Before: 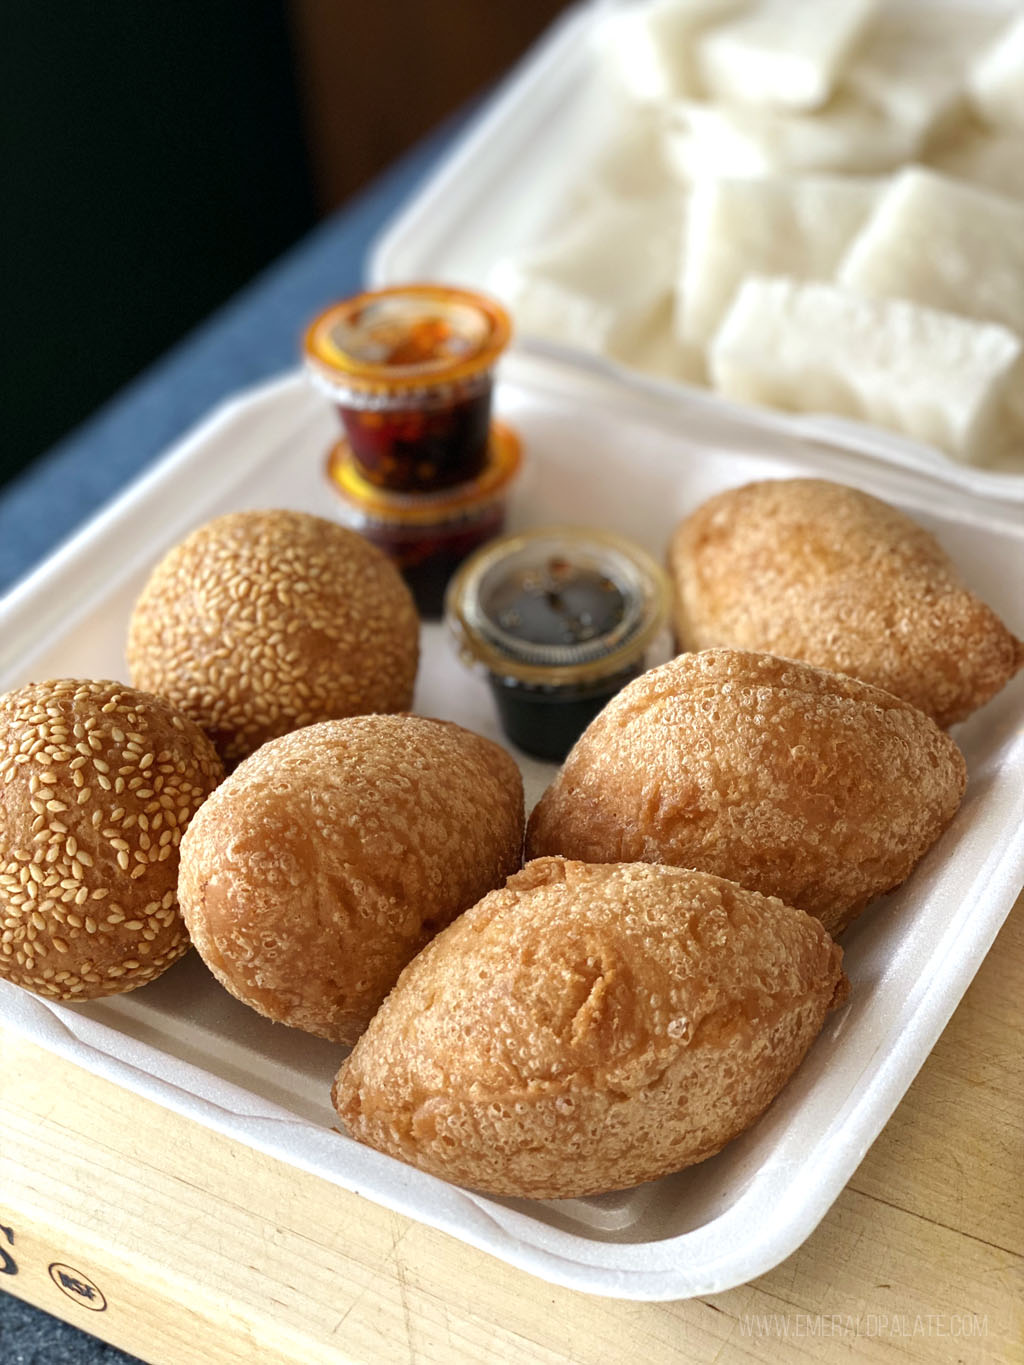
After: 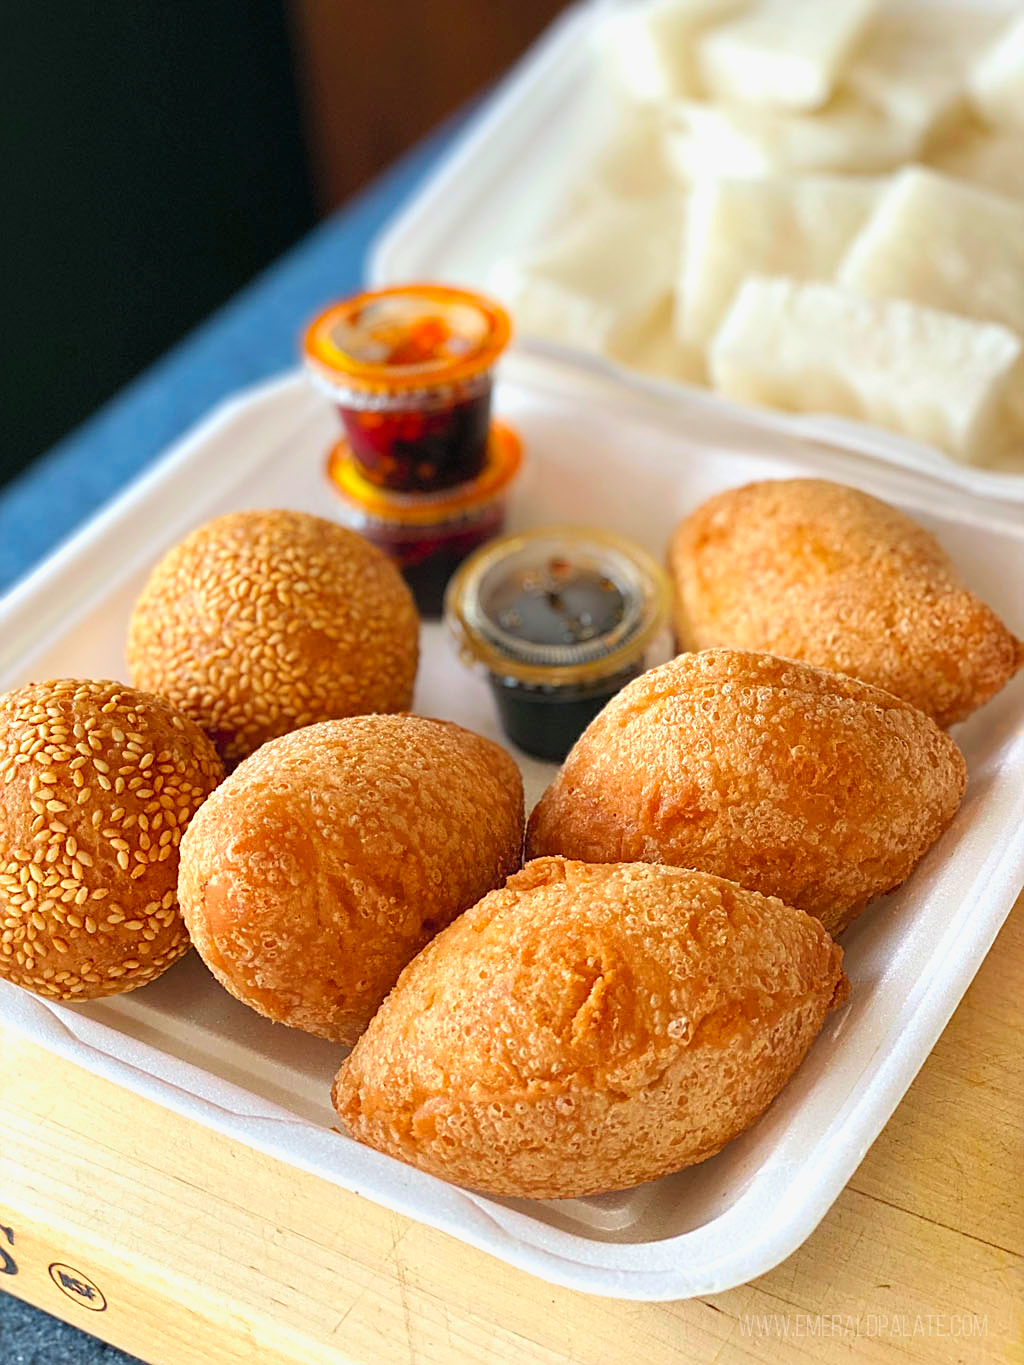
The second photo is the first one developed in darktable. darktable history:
contrast brightness saturation: contrast 0.07, brightness 0.18, saturation 0.4
sharpen: on, module defaults
exposure: exposure -0.153 EV, compensate highlight preservation false
